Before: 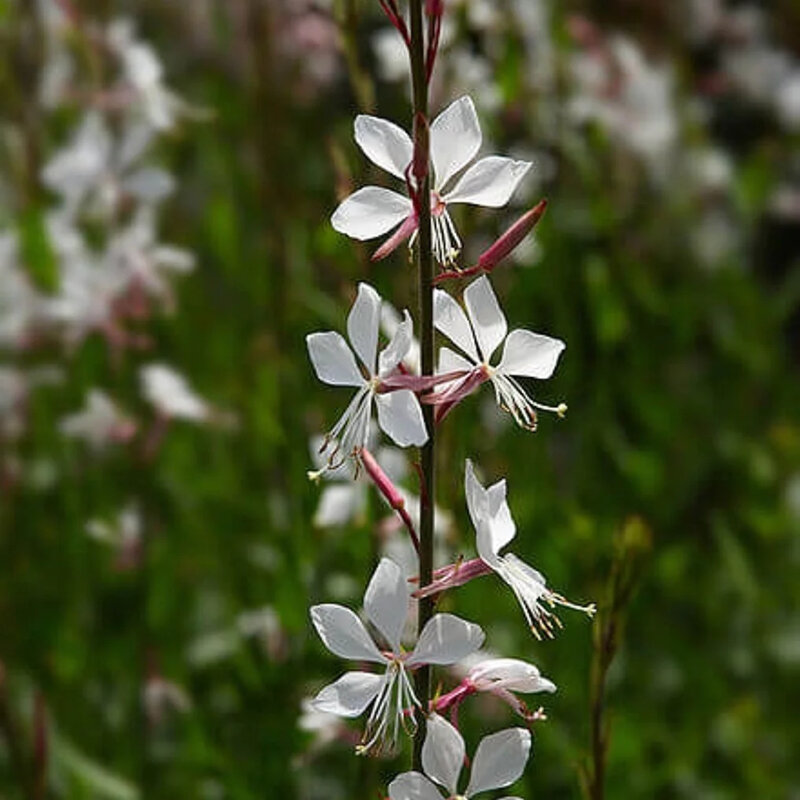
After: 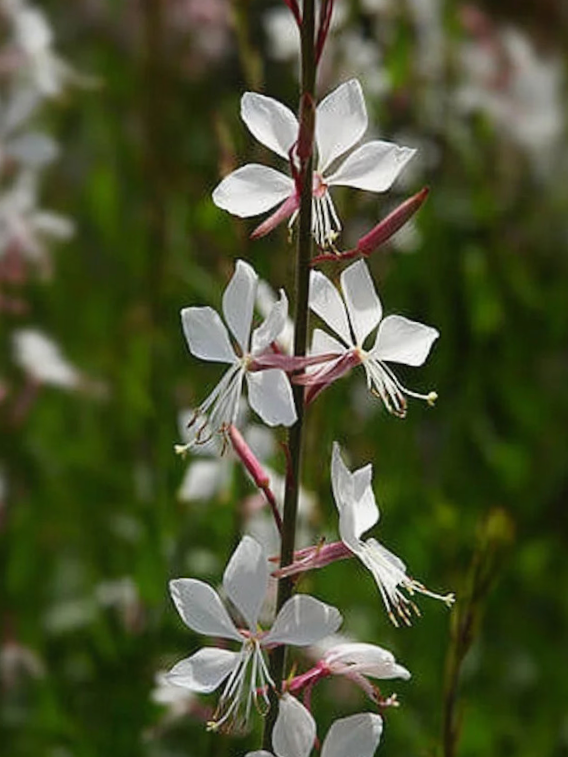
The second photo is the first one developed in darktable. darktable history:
crop and rotate: angle -3.27°, left 14.277%, top 0.028%, right 10.766%, bottom 0.028%
contrast equalizer: octaves 7, y [[0.6 ×6], [0.55 ×6], [0 ×6], [0 ×6], [0 ×6]], mix -0.3
